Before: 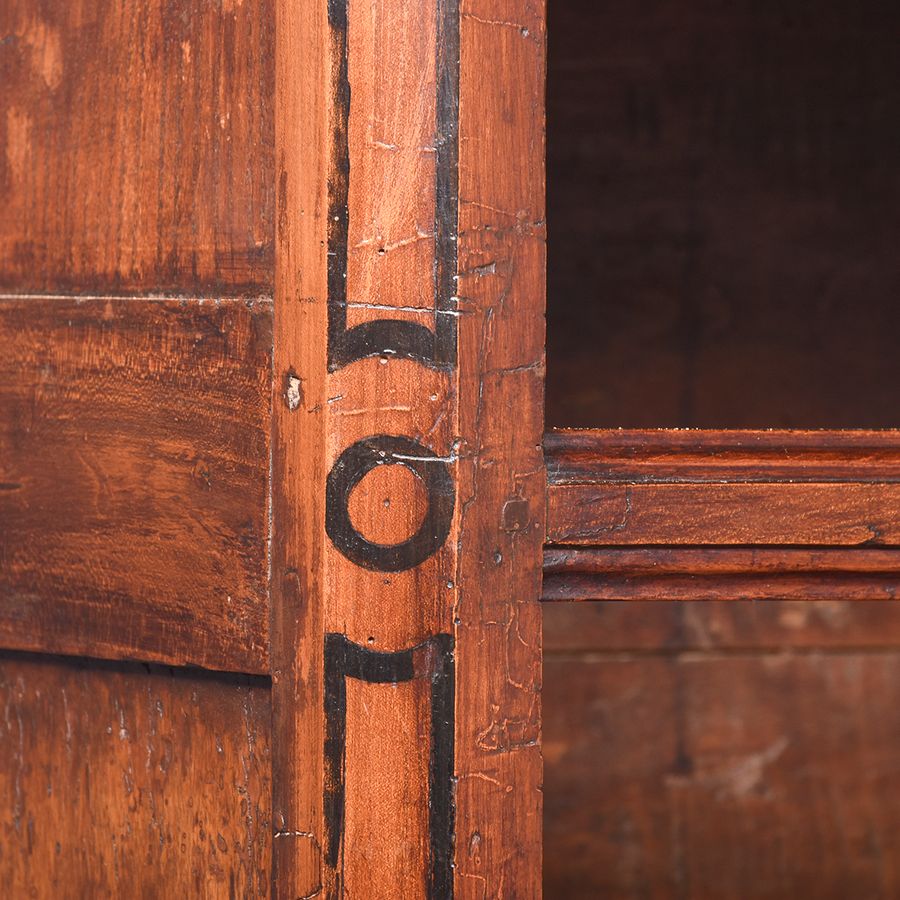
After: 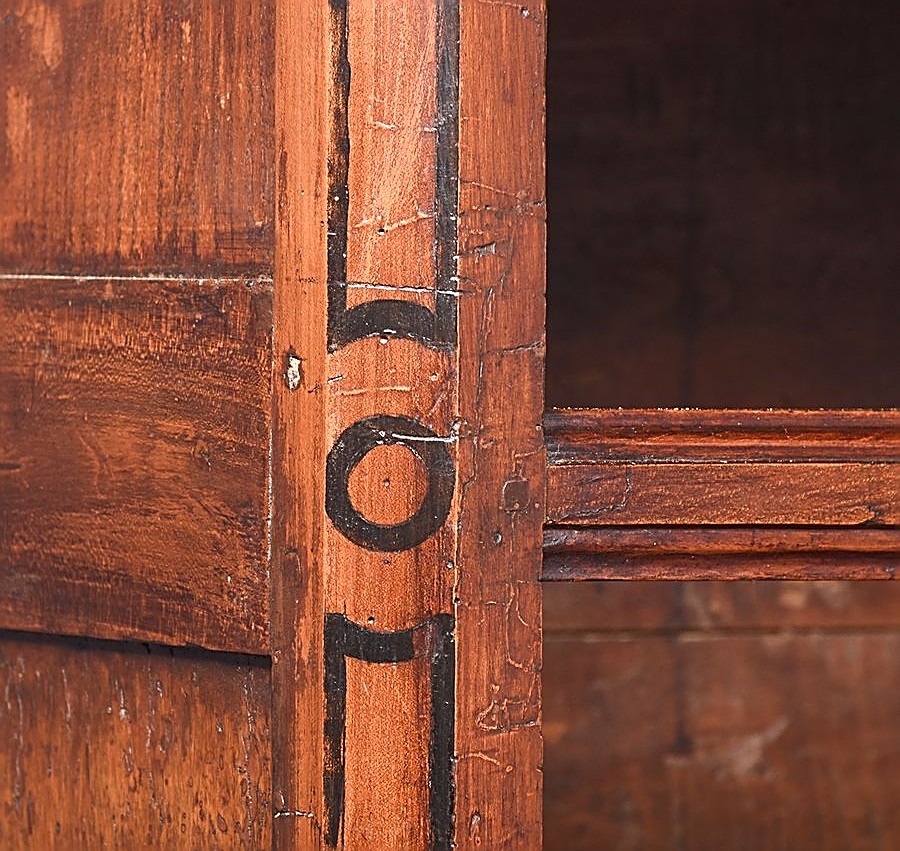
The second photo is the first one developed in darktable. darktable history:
sharpen: amount 1.006
crop and rotate: top 2.237%, bottom 3.135%
